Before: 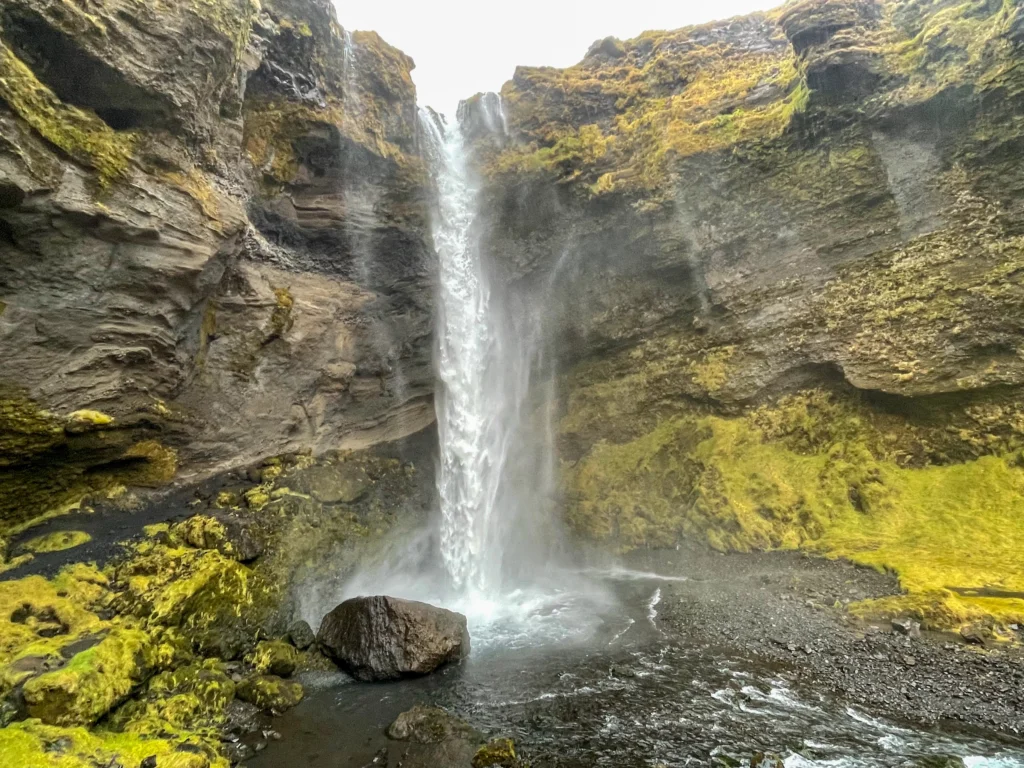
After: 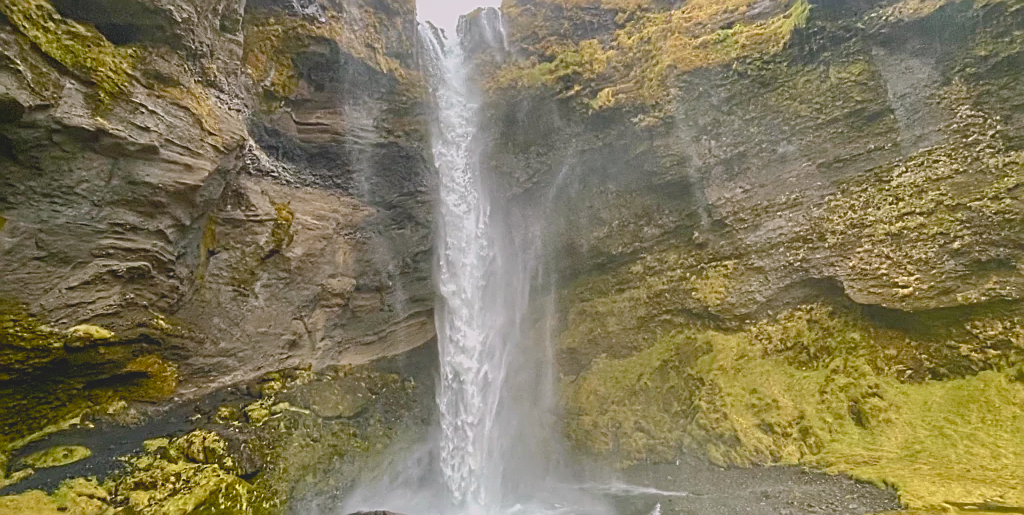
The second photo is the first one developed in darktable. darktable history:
color balance rgb: highlights gain › chroma 1.447%, highlights gain › hue 308.85°, perceptual saturation grading › global saturation 20%, perceptual saturation grading › highlights -50.316%, perceptual saturation grading › shadows 30.591%, global vibrance 20%
crop: top 11.129%, bottom 21.775%
sharpen: amount 0.752
local contrast: detail 69%
contrast equalizer: y [[0.5 ×4, 0.483, 0.43], [0.5 ×6], [0.5 ×6], [0 ×6], [0 ×6]], mix -0.312
